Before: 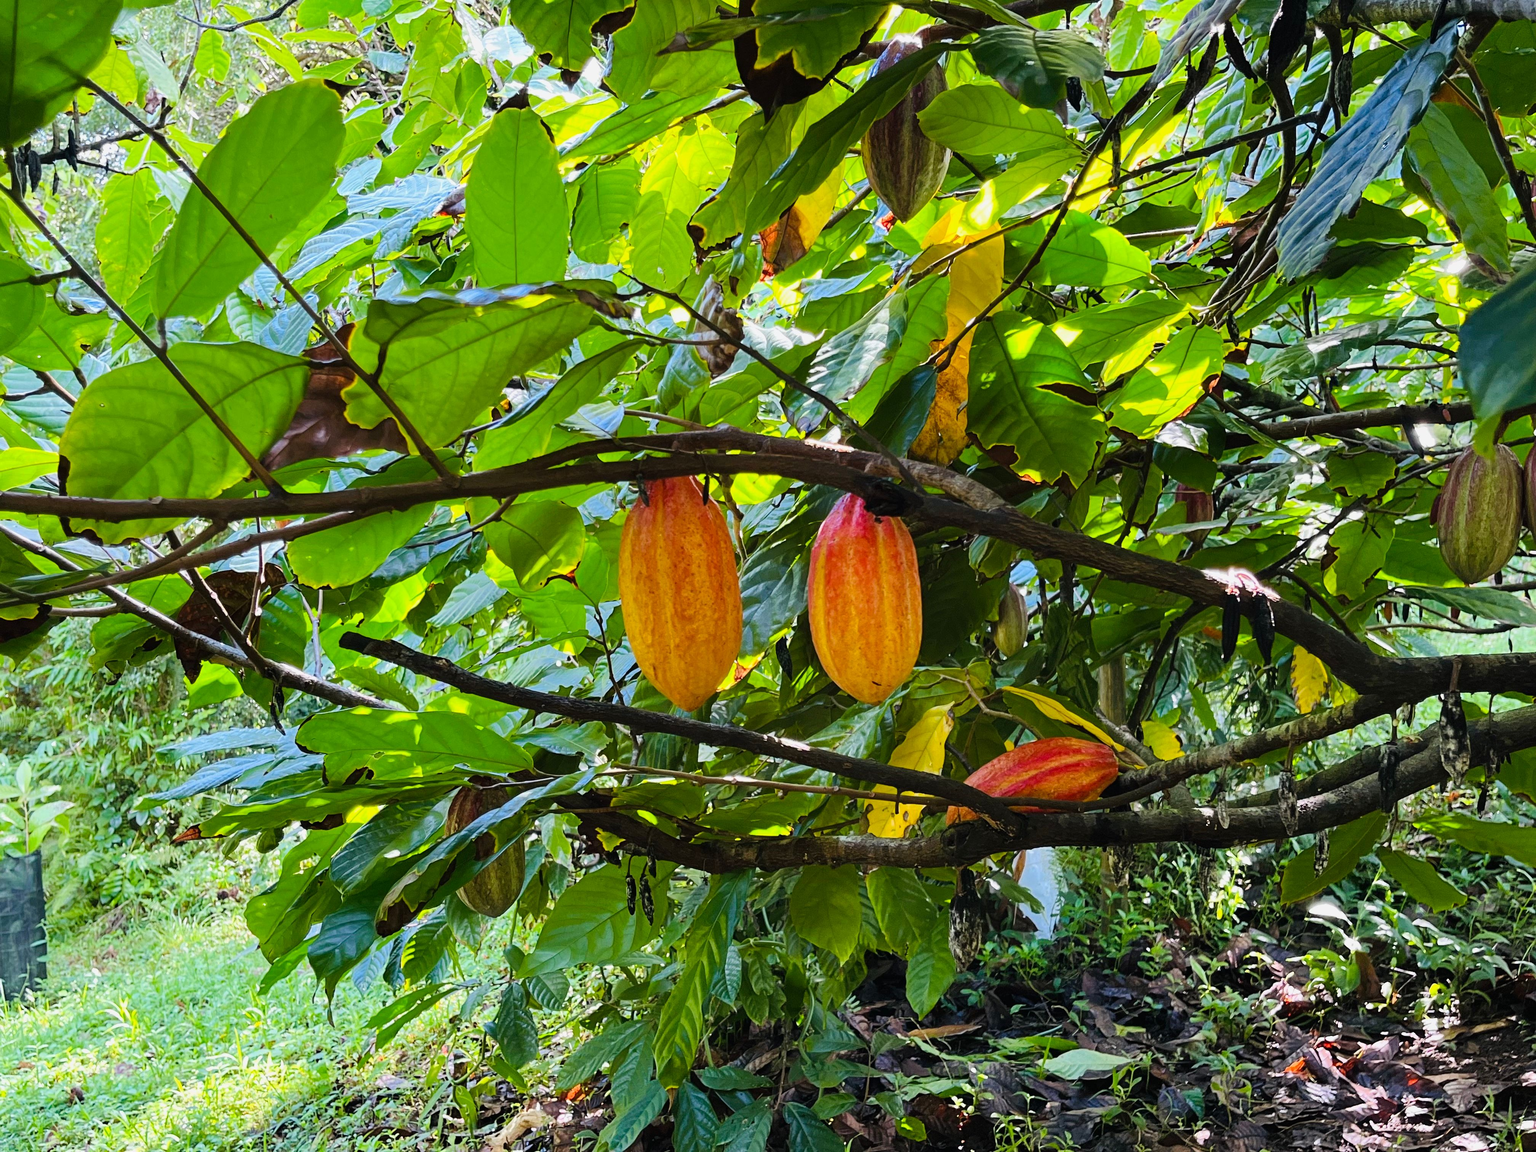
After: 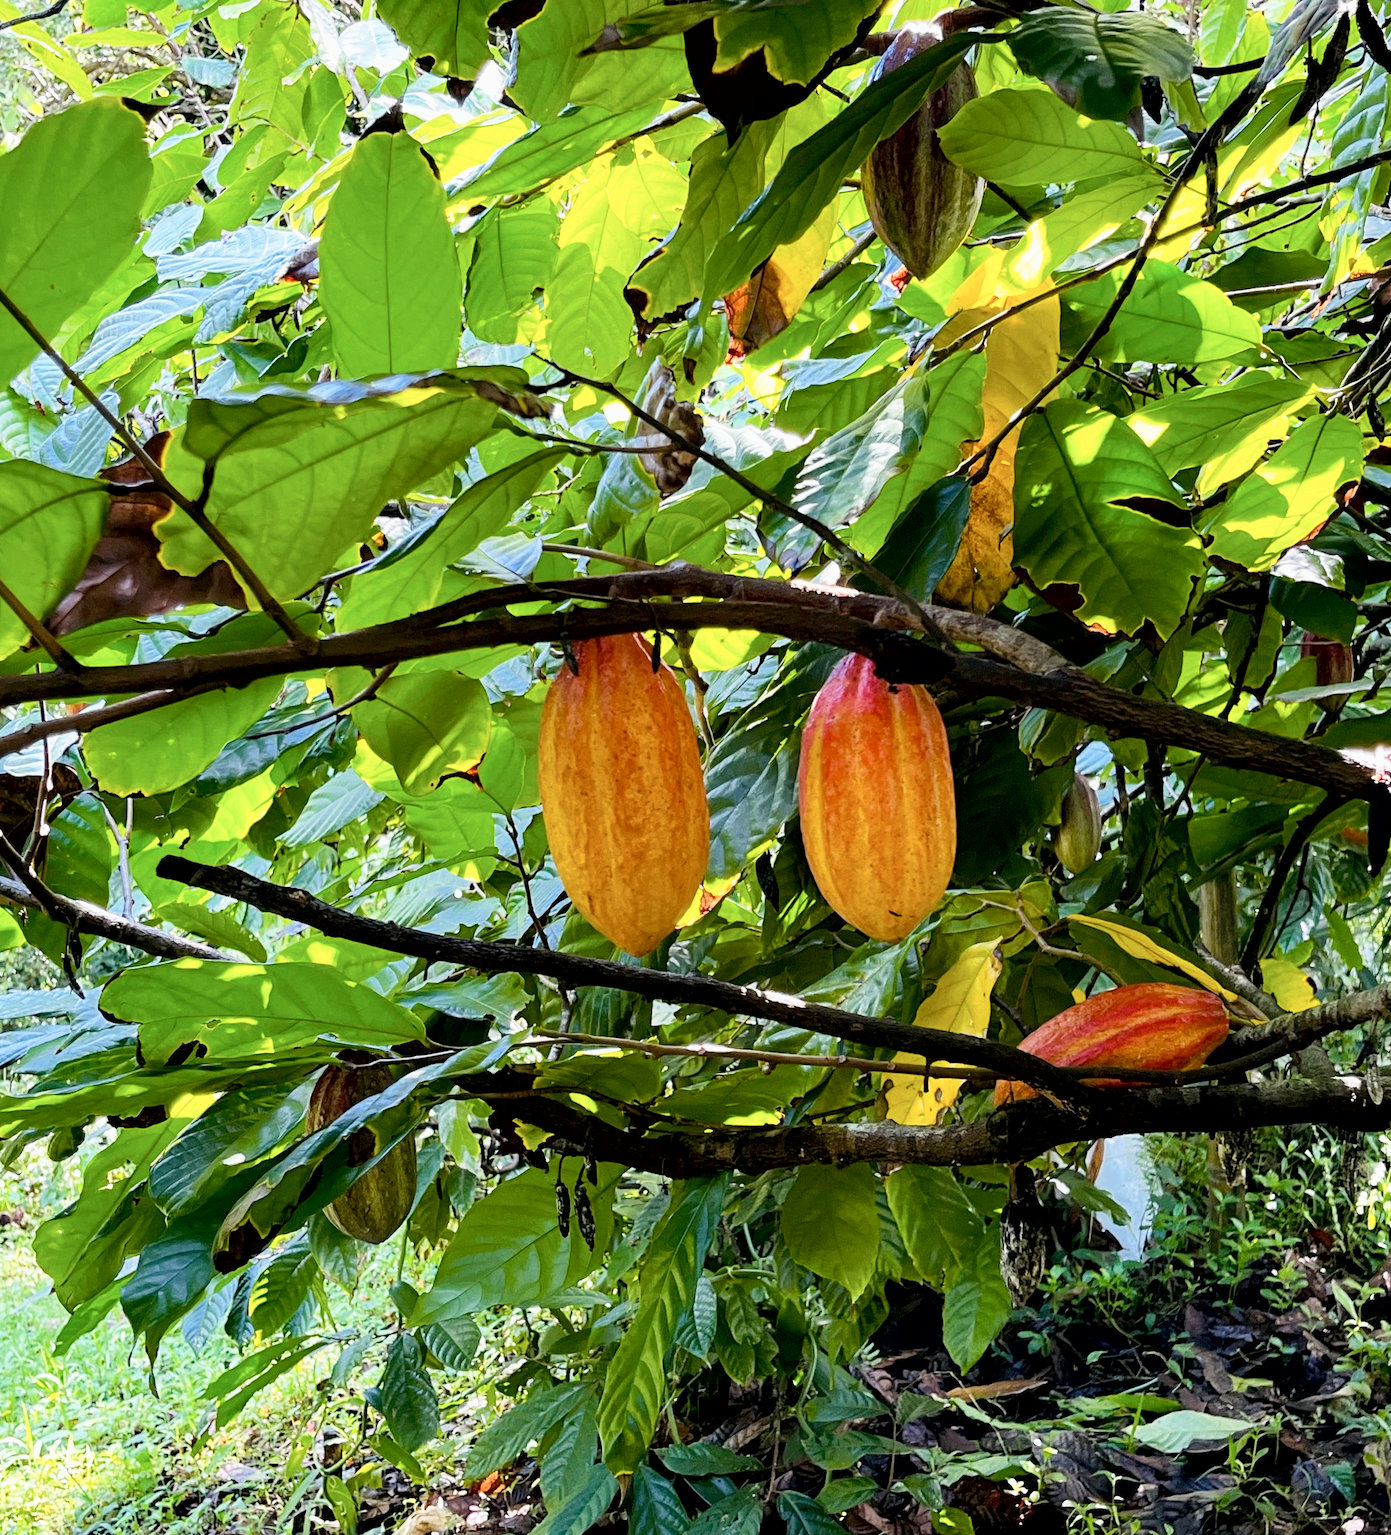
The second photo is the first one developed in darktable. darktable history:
rotate and perspective: rotation -1°, crop left 0.011, crop right 0.989, crop top 0.025, crop bottom 0.975
tone equalizer: on, module defaults
exposure: black level correction 0.01, exposure 0.014 EV, compensate highlight preservation false
contrast brightness saturation: saturation -0.17
tone curve: curves: ch0 [(0, 0) (0.003, 0.003) (0.011, 0.012) (0.025, 0.027) (0.044, 0.048) (0.069, 0.075) (0.1, 0.108) (0.136, 0.147) (0.177, 0.192) (0.224, 0.243) (0.277, 0.3) (0.335, 0.363) (0.399, 0.433) (0.468, 0.508) (0.543, 0.589) (0.623, 0.676) (0.709, 0.769) (0.801, 0.868) (0.898, 0.949) (1, 1)], preserve colors none
crop and rotate: left 14.436%, right 18.898%
